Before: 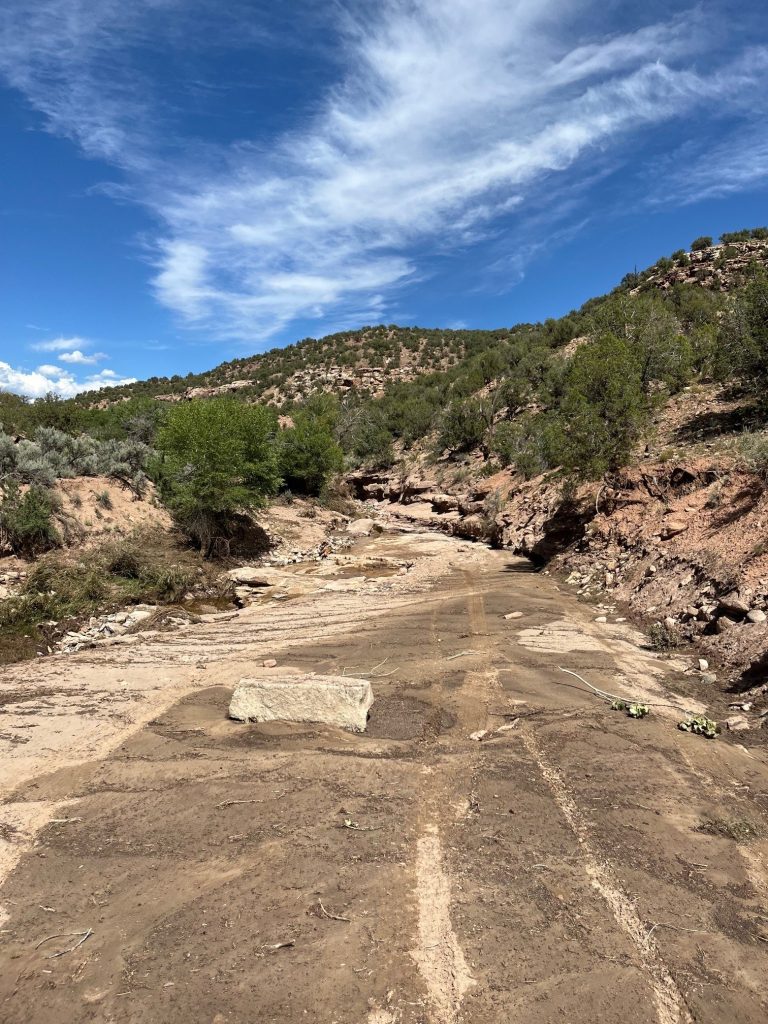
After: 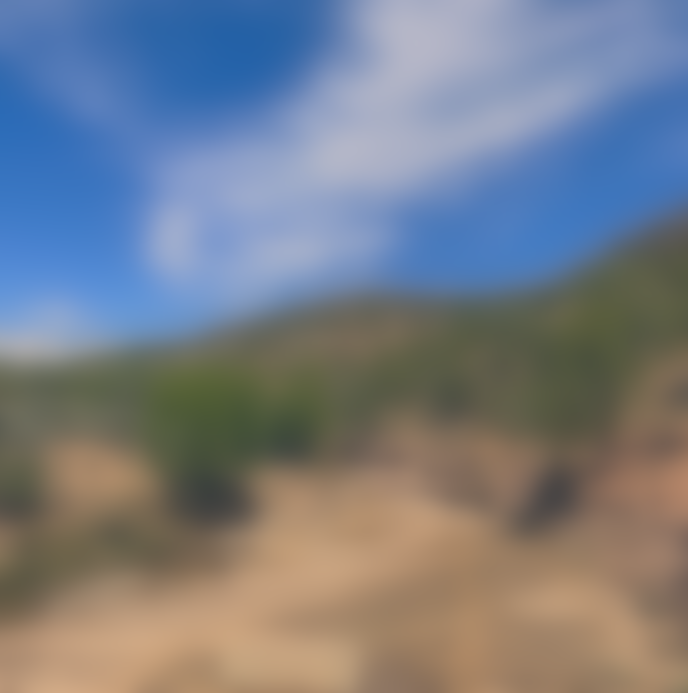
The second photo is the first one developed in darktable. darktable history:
contrast brightness saturation: contrast -0.28
color correction: highlights a* 10.32, highlights b* 14.66, shadows a* -9.59, shadows b* -15.02
crop: left 1.509%, top 3.452%, right 7.696%, bottom 28.452%
lowpass: radius 16, unbound 0
